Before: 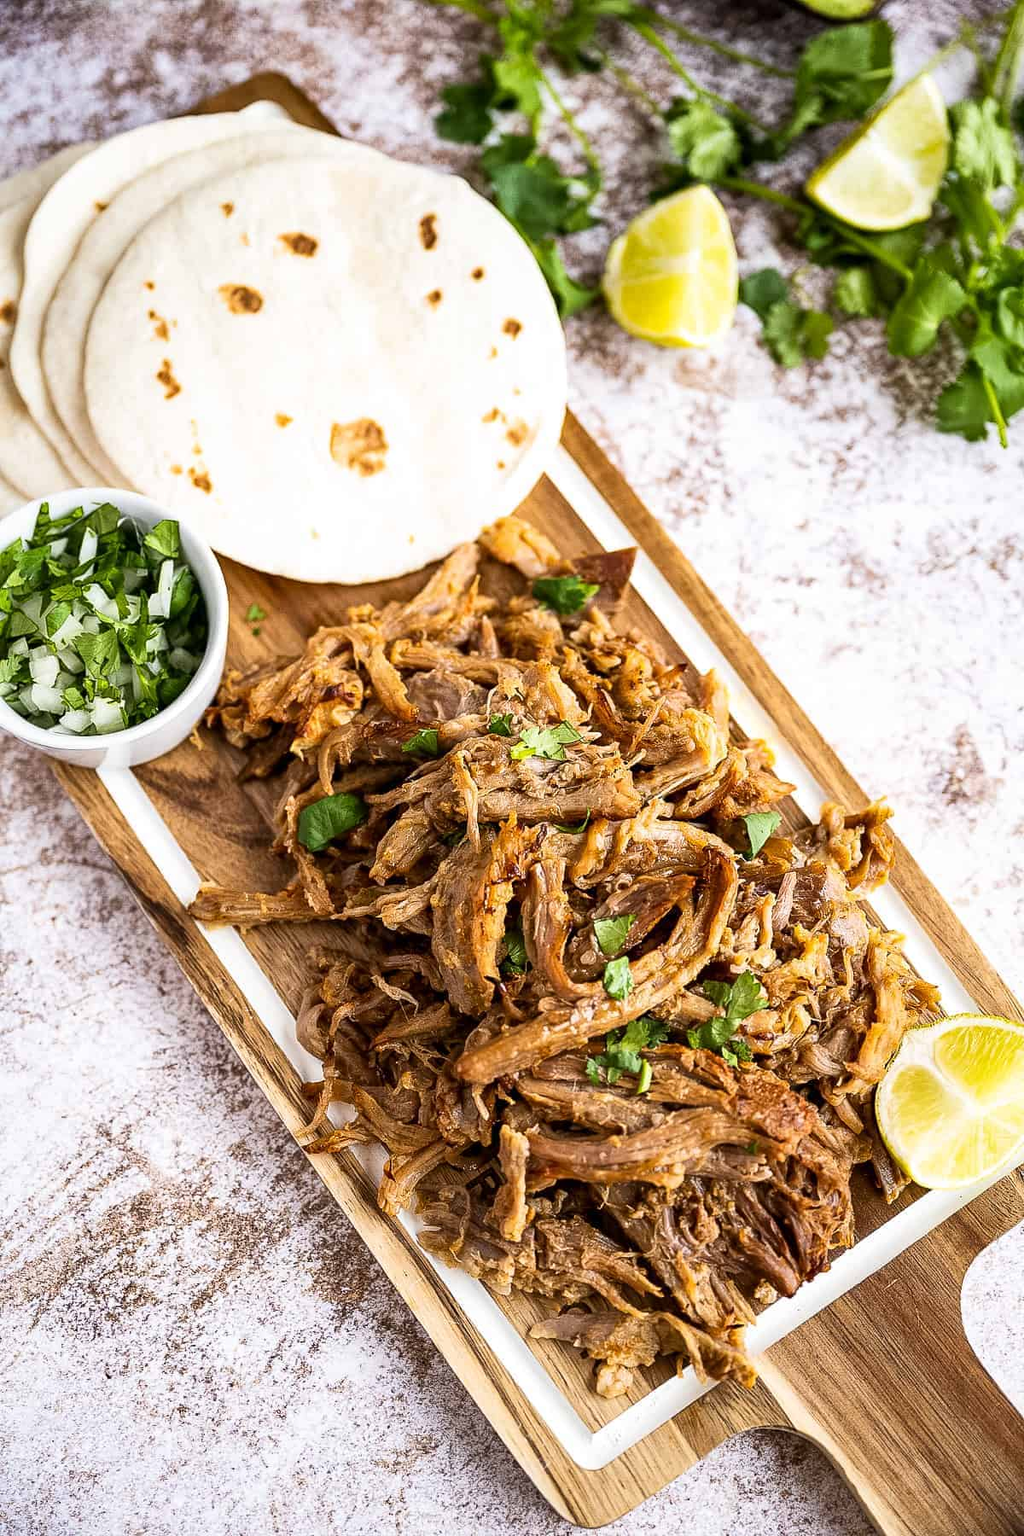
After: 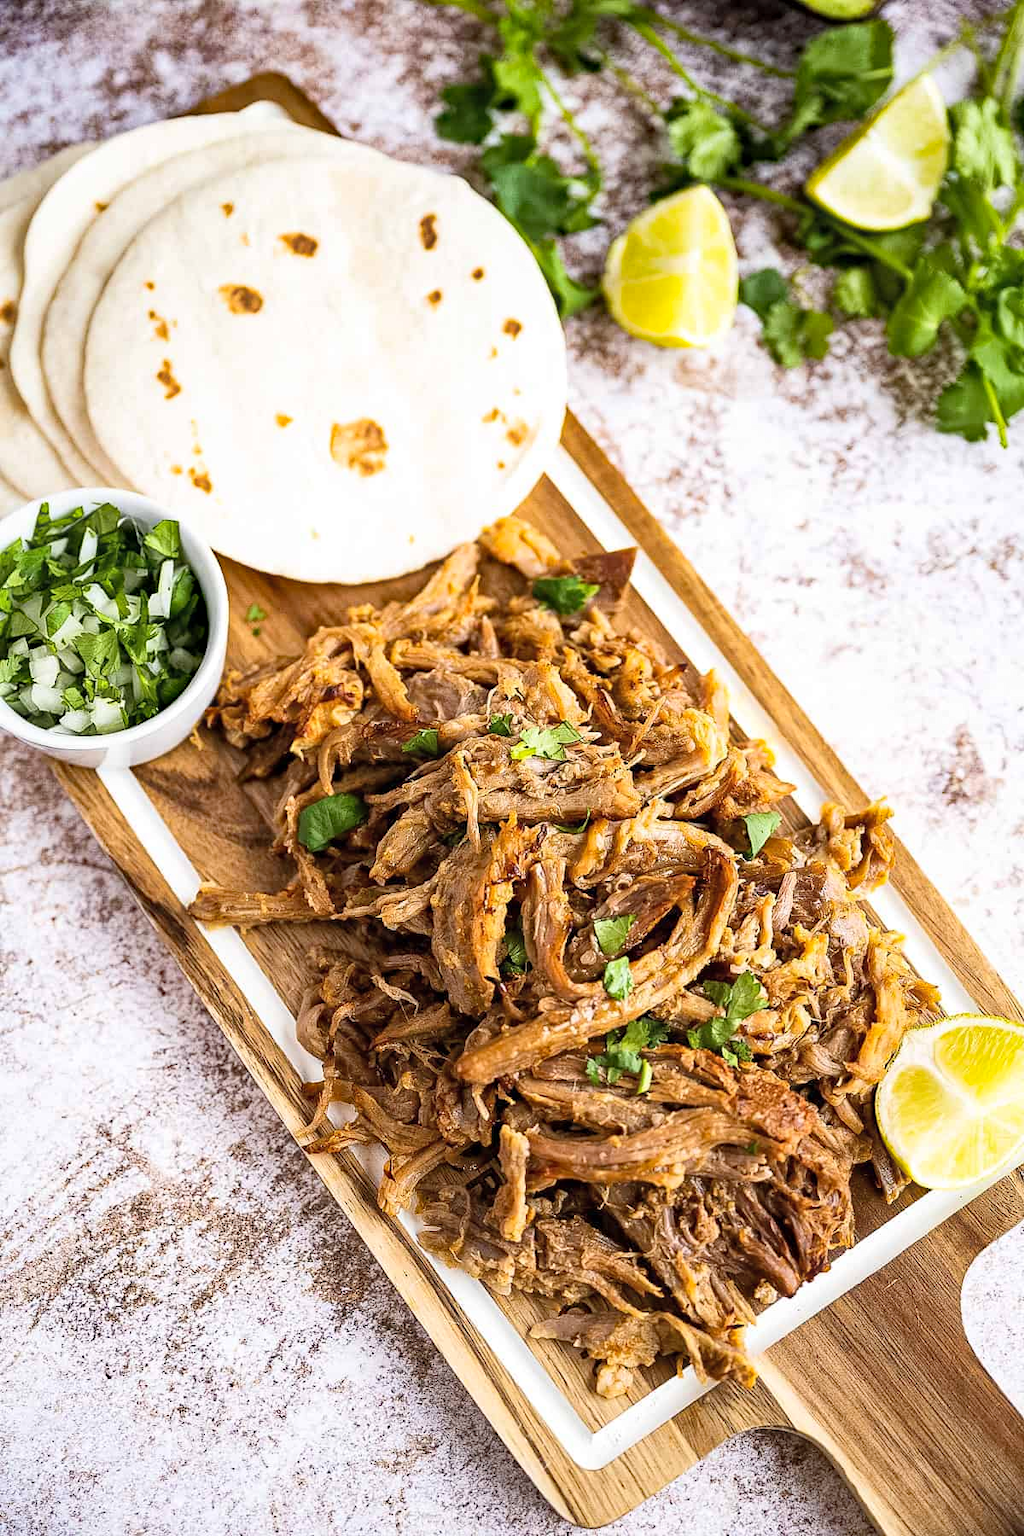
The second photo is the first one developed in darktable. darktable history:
haze removal: strength 0.3, distance 0.245, compatibility mode true, adaptive false
contrast brightness saturation: contrast 0.05, brightness 0.064, saturation 0.01
